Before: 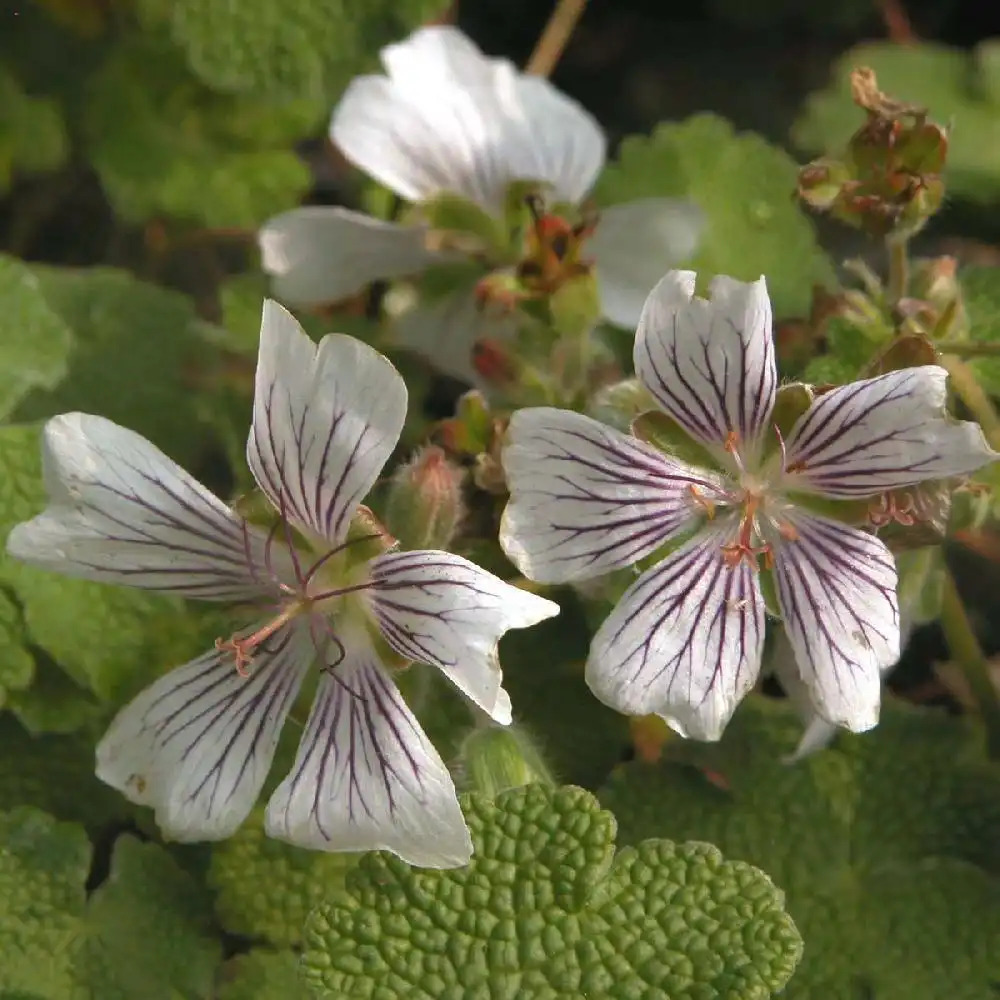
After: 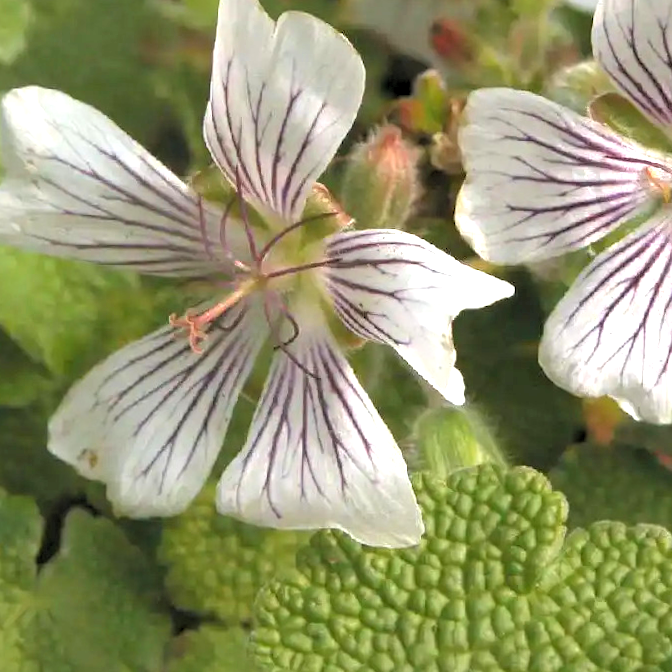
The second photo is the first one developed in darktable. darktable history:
crop and rotate: angle -0.82°, left 3.85%, top 31.828%, right 27.992%
exposure: exposure 0.7 EV, compensate highlight preservation false
rgb levels: levels [[0.013, 0.434, 0.89], [0, 0.5, 1], [0, 0.5, 1]]
